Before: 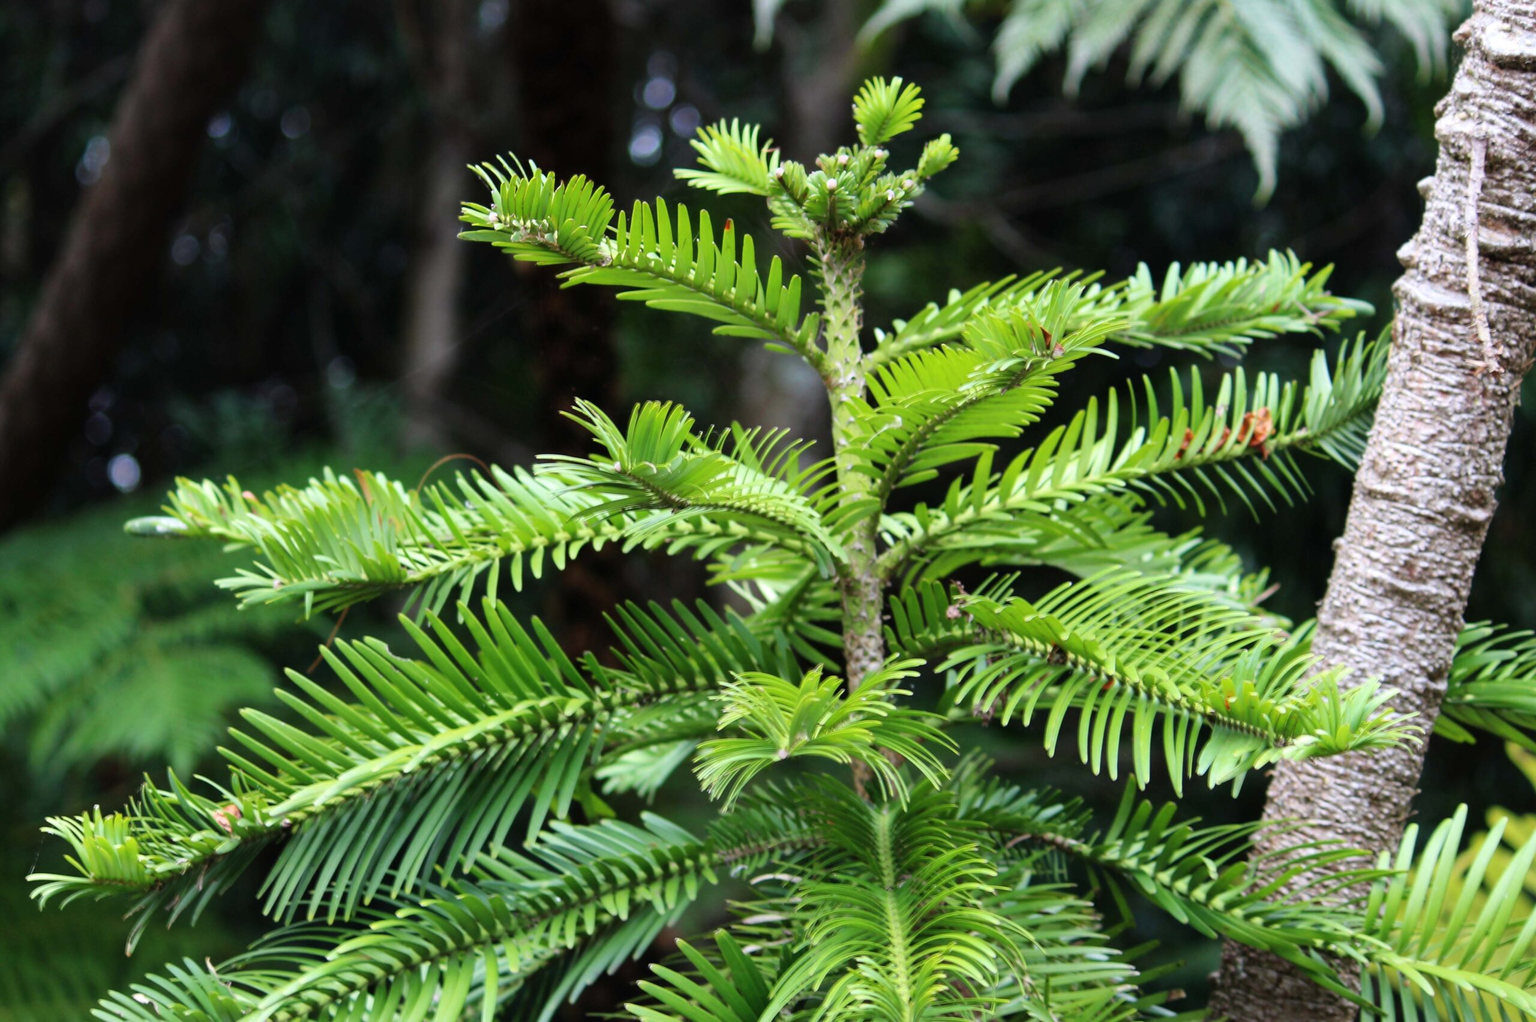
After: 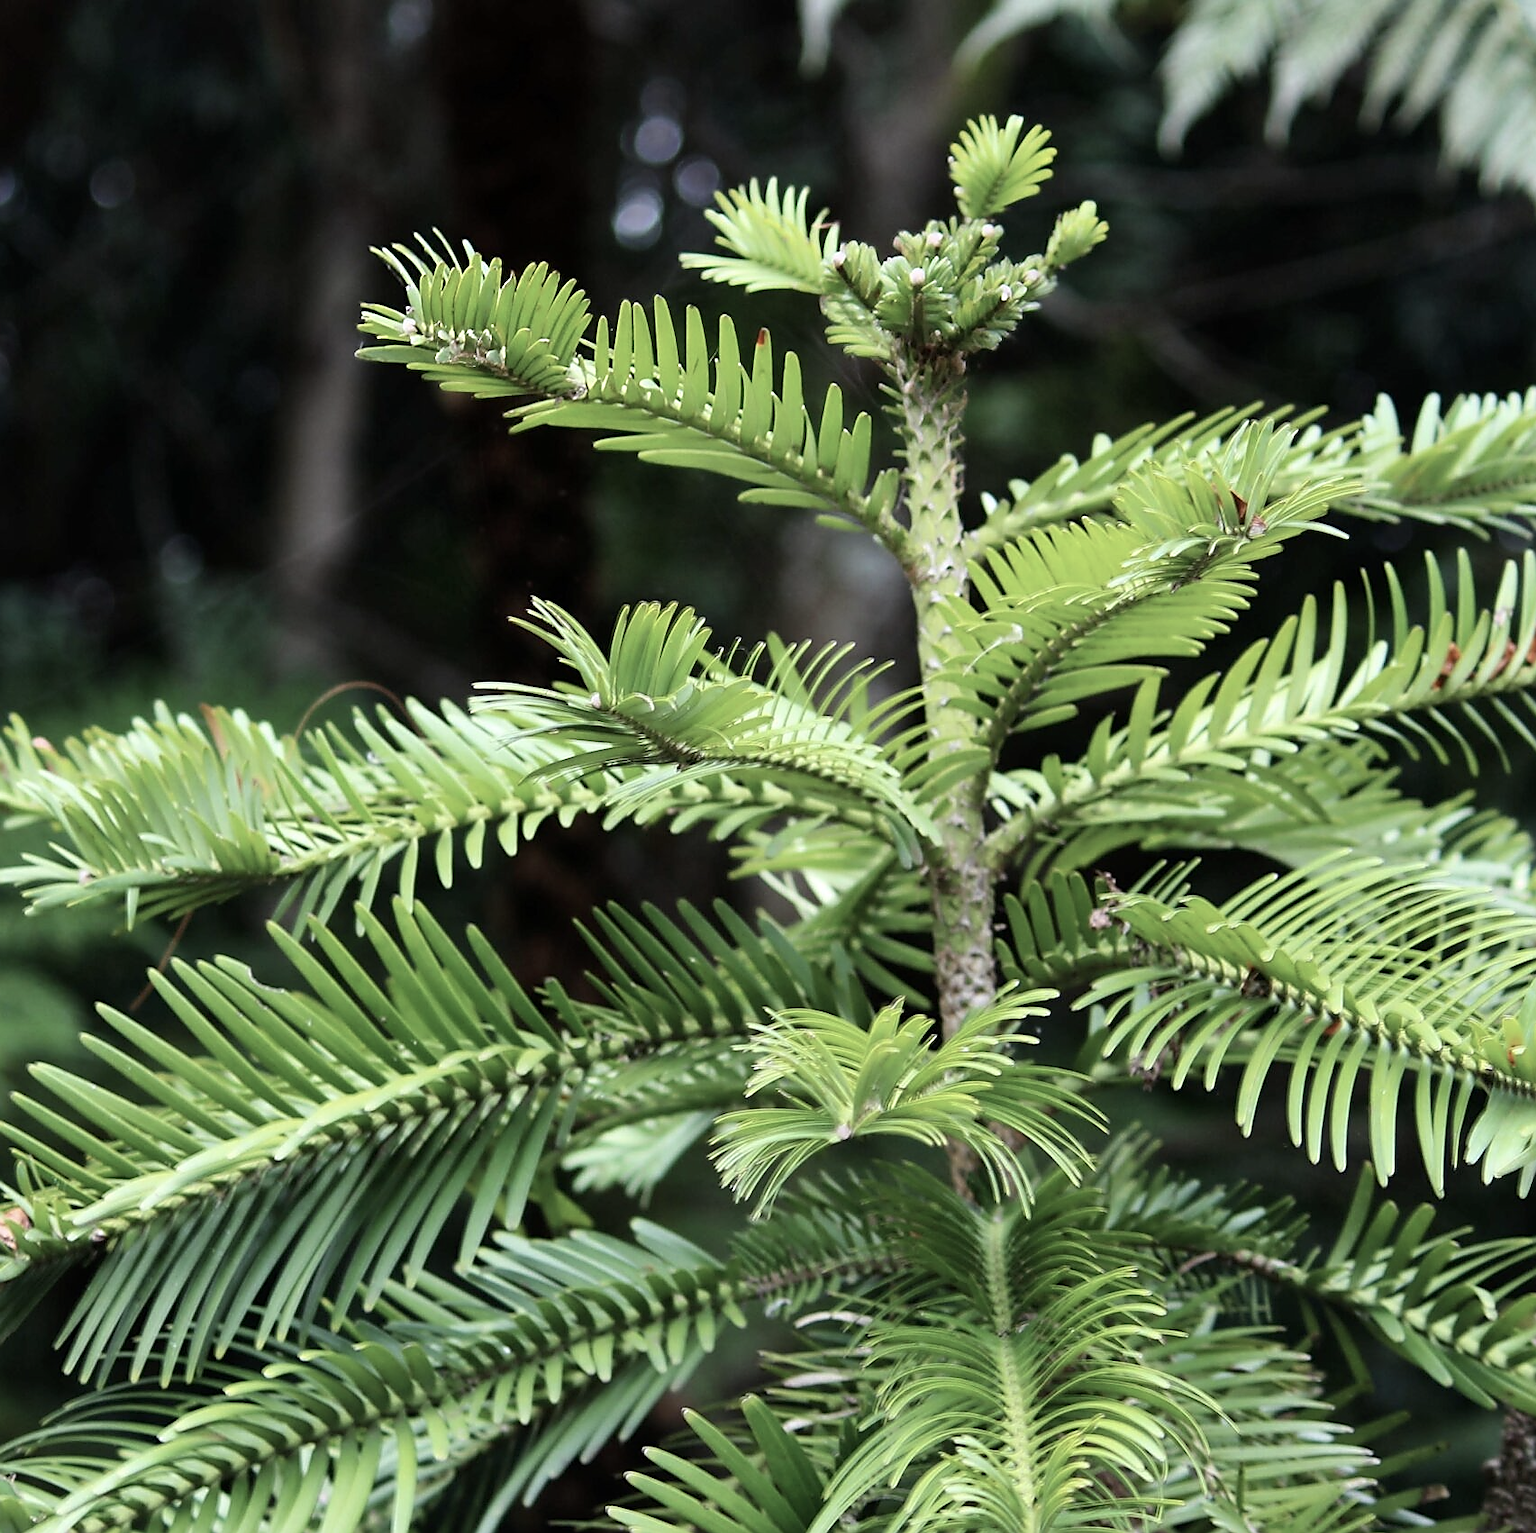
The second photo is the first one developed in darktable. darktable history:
exposure: black level correction 0.001, exposure 0.016 EV, compensate exposure bias true, compensate highlight preservation false
crop and rotate: left 14.408%, right 18.975%
contrast brightness saturation: contrast 0.097, saturation -0.362
sharpen: radius 1.378, amount 1.247, threshold 0.744
